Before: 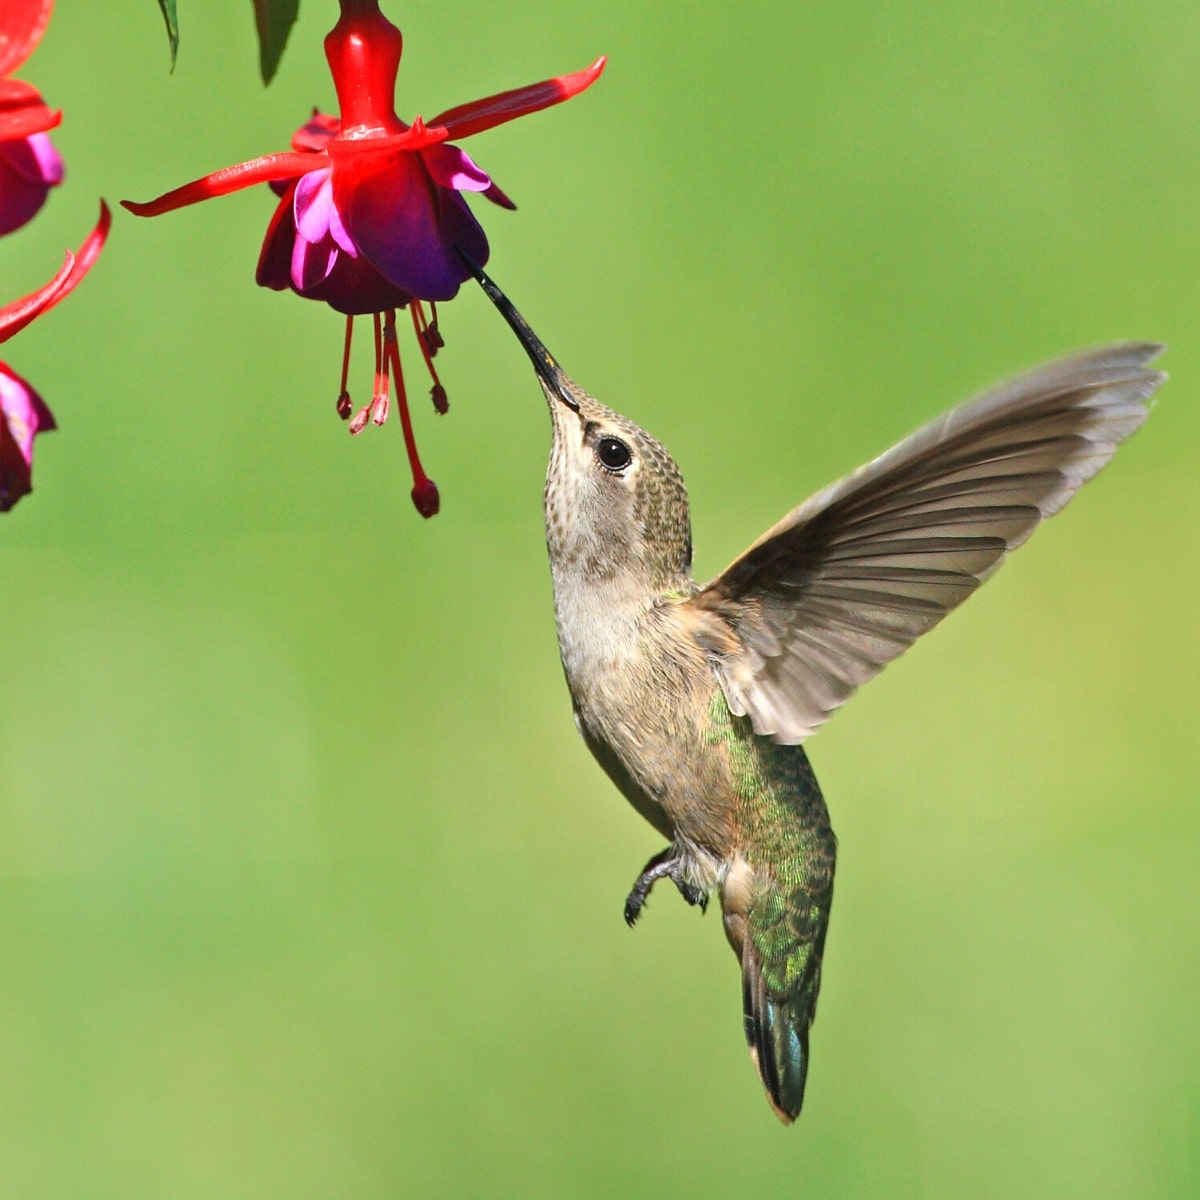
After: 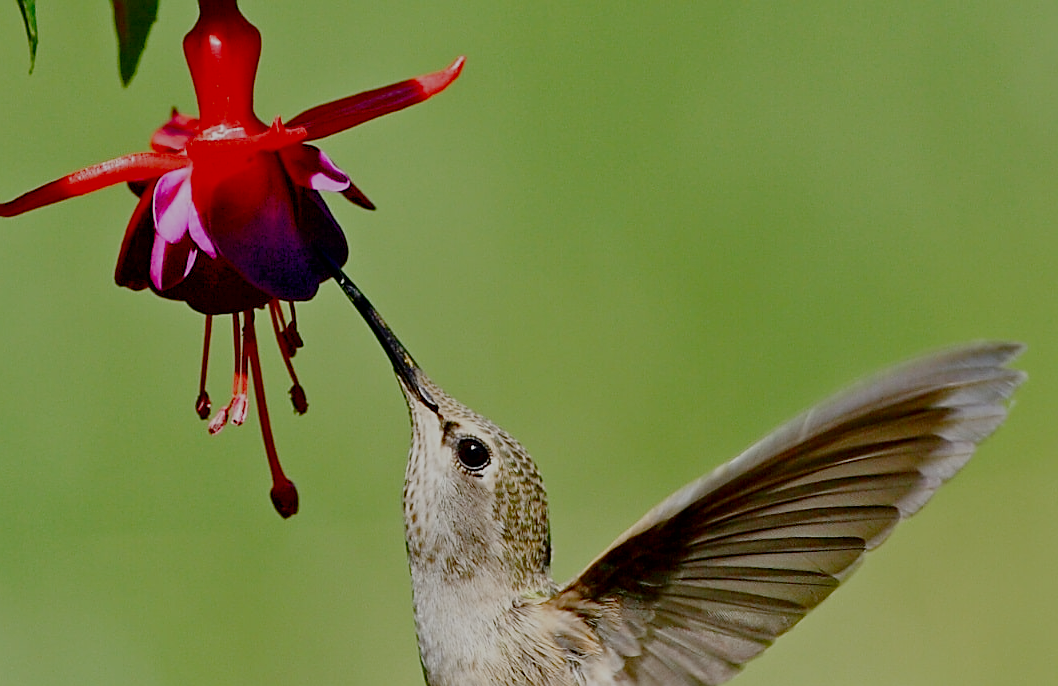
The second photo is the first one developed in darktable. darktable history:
color balance rgb: perceptual saturation grading › global saturation 20%, perceptual saturation grading › highlights -25%, perceptual saturation grading › shadows 25%
crop and rotate: left 11.812%, bottom 42.776%
filmic rgb: middle gray luminance 18%, black relative exposure -7.5 EV, white relative exposure 8.5 EV, threshold 6 EV, target black luminance 0%, hardness 2.23, latitude 18.37%, contrast 0.878, highlights saturation mix 5%, shadows ↔ highlights balance 10.15%, add noise in highlights 0, preserve chrominance no, color science v3 (2019), use custom middle-gray values true, iterations of high-quality reconstruction 0, contrast in highlights soft, enable highlight reconstruction true
contrast brightness saturation: brightness -0.2, saturation 0.08
exposure: exposure 0.191 EV, compensate highlight preservation false
shadows and highlights: shadows -30, highlights 30
sharpen: on, module defaults
